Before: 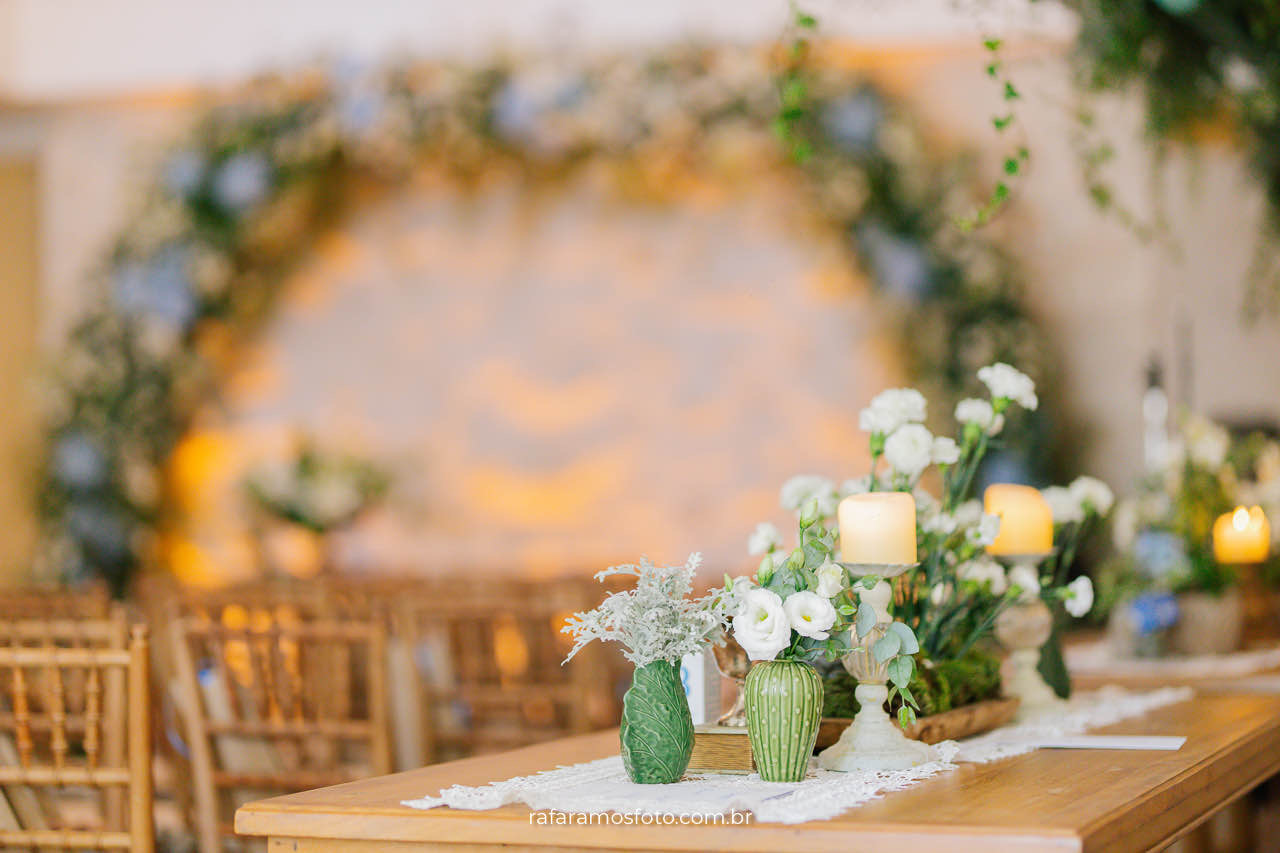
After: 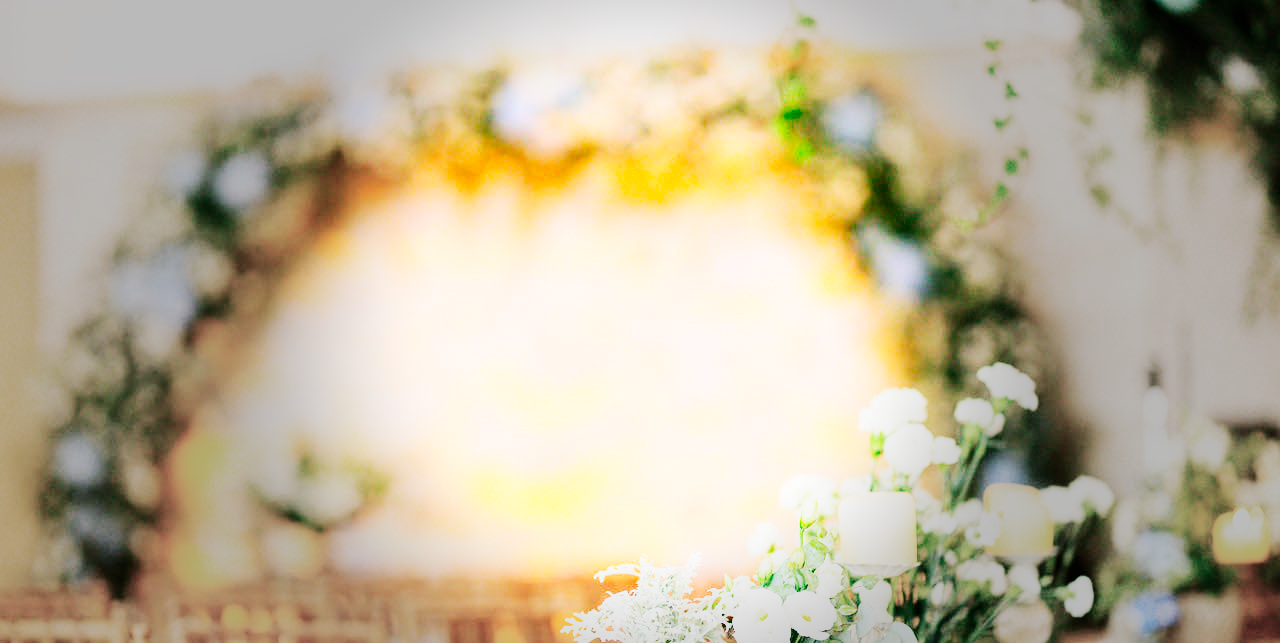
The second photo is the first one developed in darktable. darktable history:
contrast brightness saturation: contrast 0.177, saturation 0.306
vignetting: fall-off start 31.81%, fall-off radius 34.01%, dithering 8-bit output, unbound false
crop: bottom 24.608%
base curve: curves: ch0 [(0, 0) (0.007, 0.004) (0.027, 0.03) (0.046, 0.07) (0.207, 0.54) (0.442, 0.872) (0.673, 0.972) (1, 1)], preserve colors none
